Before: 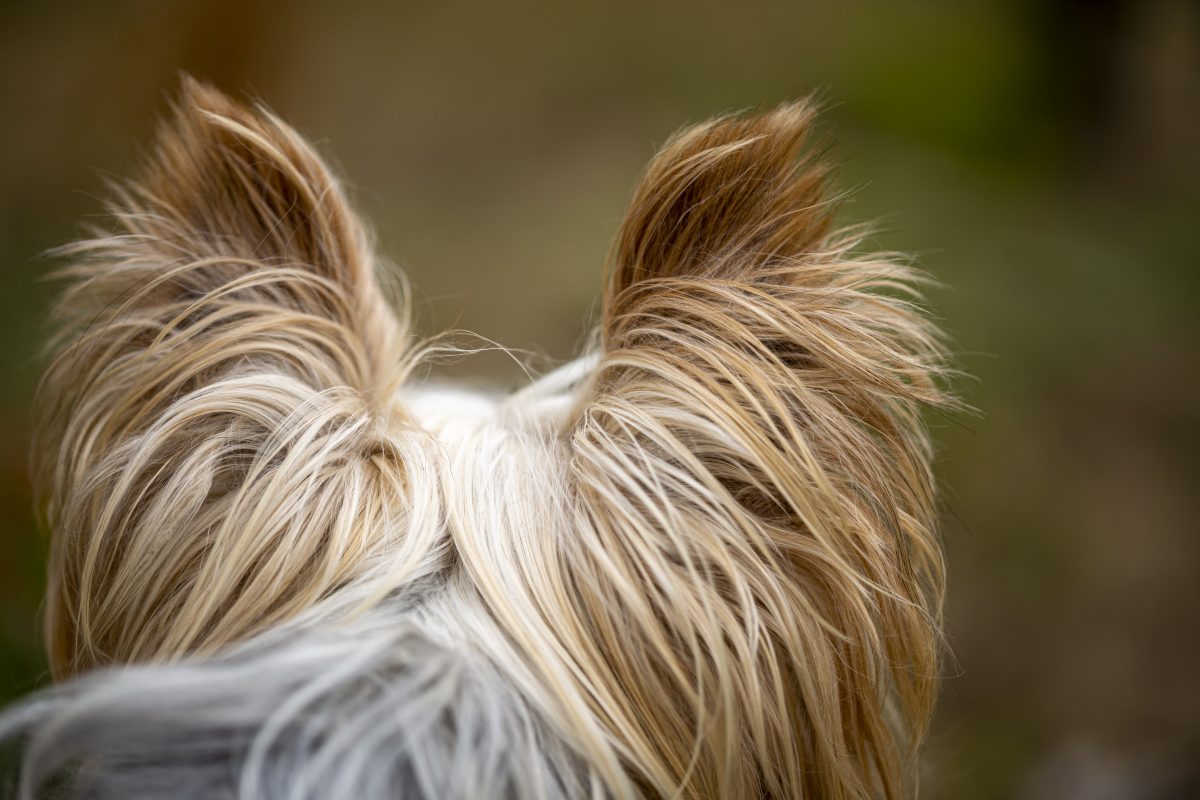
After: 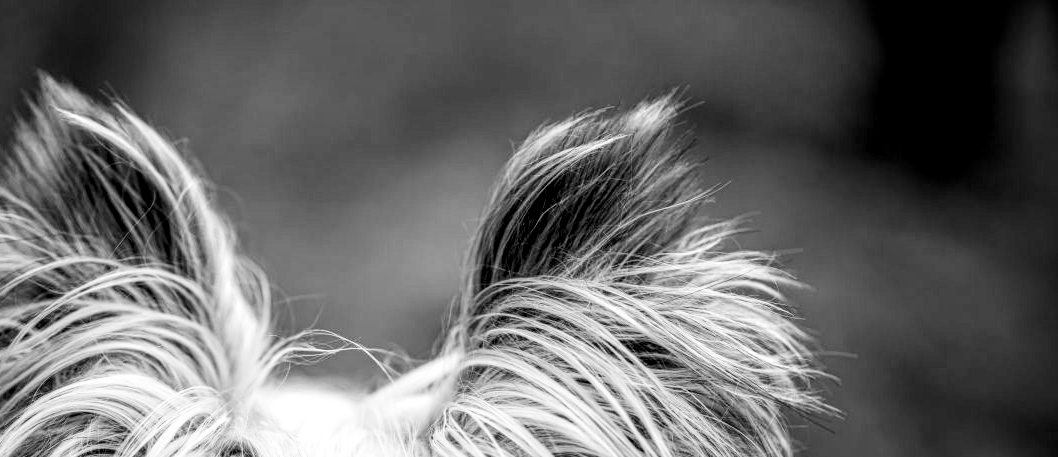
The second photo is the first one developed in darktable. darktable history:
exposure: black level correction 0.001, exposure 0.5 EV, compensate exposure bias true, compensate highlight preservation false
filmic rgb: black relative exposure -5 EV, hardness 2.88, contrast 1.4, highlights saturation mix -30%
local contrast: detail 140%
crop and rotate: left 11.812%, bottom 42.776%
color balance rgb: shadows lift › luminance 0.49%, shadows lift › chroma 6.83%, shadows lift › hue 300.29°, power › hue 208.98°, highlights gain › luminance 20.24%, highlights gain › chroma 2.73%, highlights gain › hue 173.85°, perceptual saturation grading › global saturation 18.05%
monochrome: a -6.99, b 35.61, size 1.4
haze removal: compatibility mode true, adaptive false
